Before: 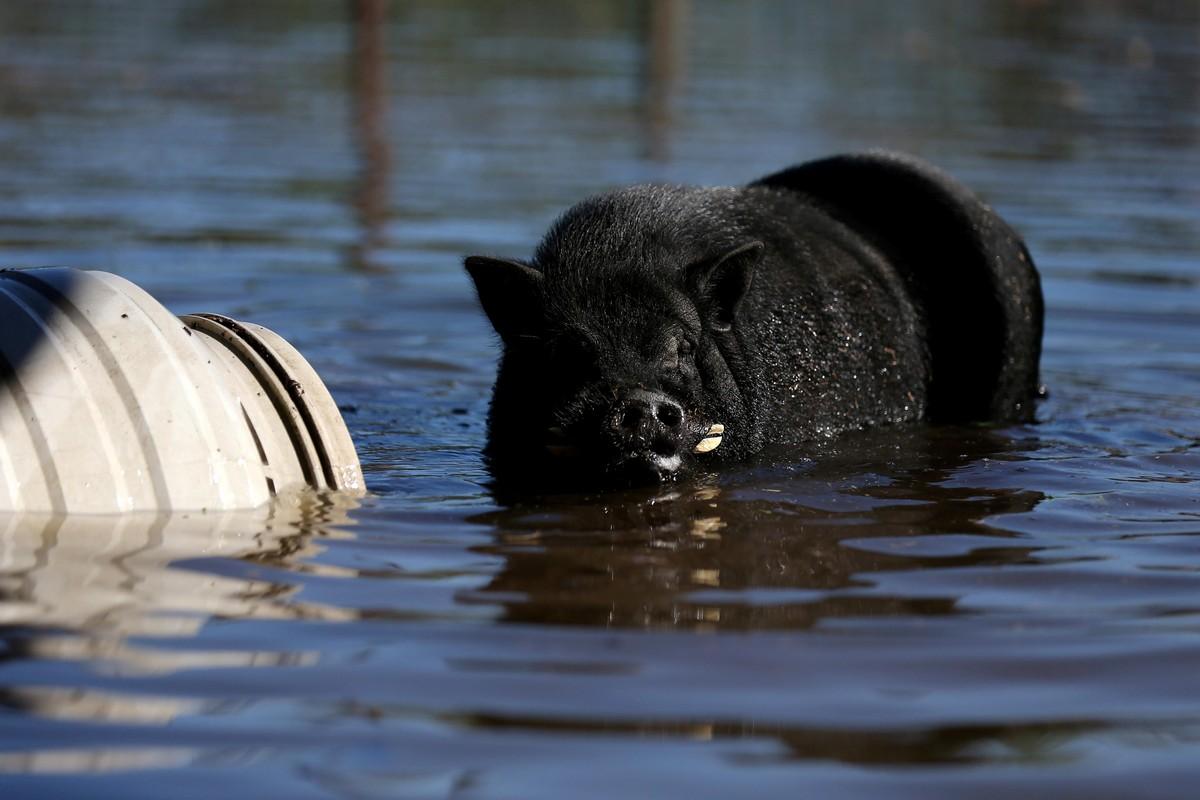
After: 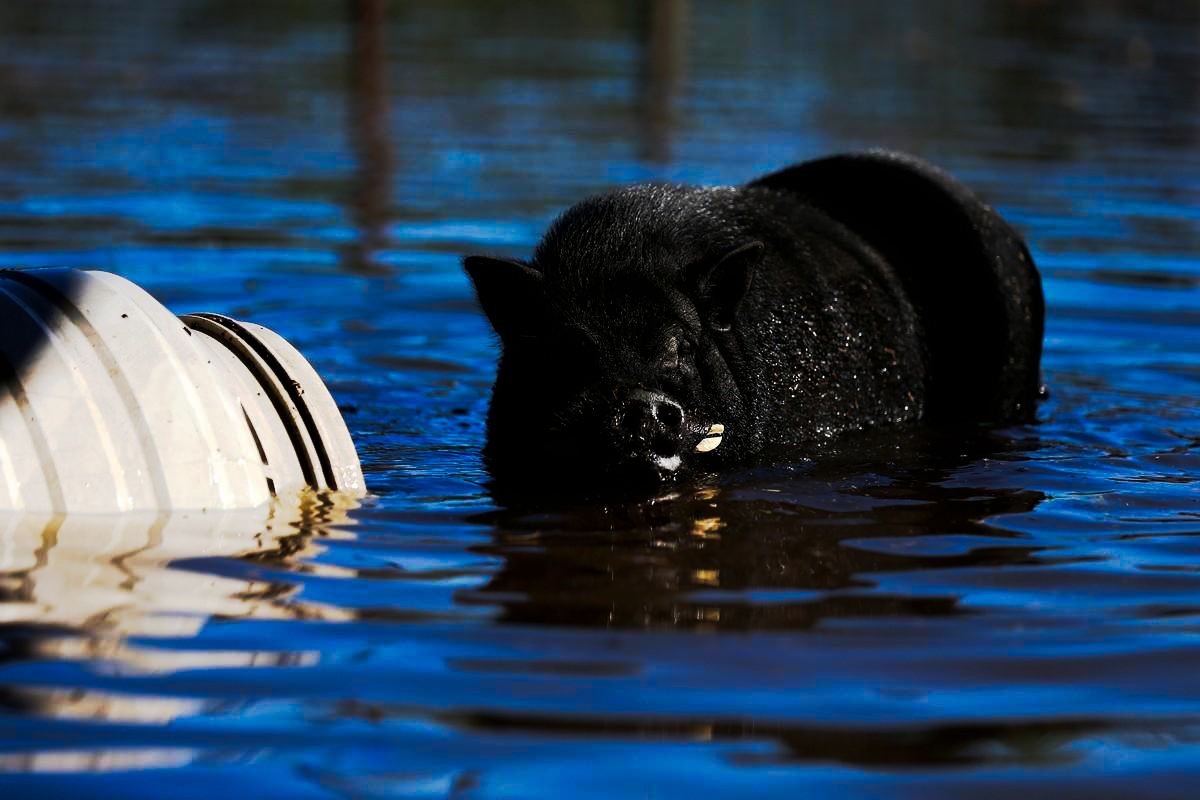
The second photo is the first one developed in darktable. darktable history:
tone curve: curves: ch0 [(0, 0) (0.003, 0.002) (0.011, 0.002) (0.025, 0.002) (0.044, 0.007) (0.069, 0.014) (0.1, 0.026) (0.136, 0.04) (0.177, 0.061) (0.224, 0.1) (0.277, 0.151) (0.335, 0.198) (0.399, 0.272) (0.468, 0.387) (0.543, 0.553) (0.623, 0.716) (0.709, 0.8) (0.801, 0.855) (0.898, 0.897) (1, 1)], preserve colors none
color correction: saturation 1.1
